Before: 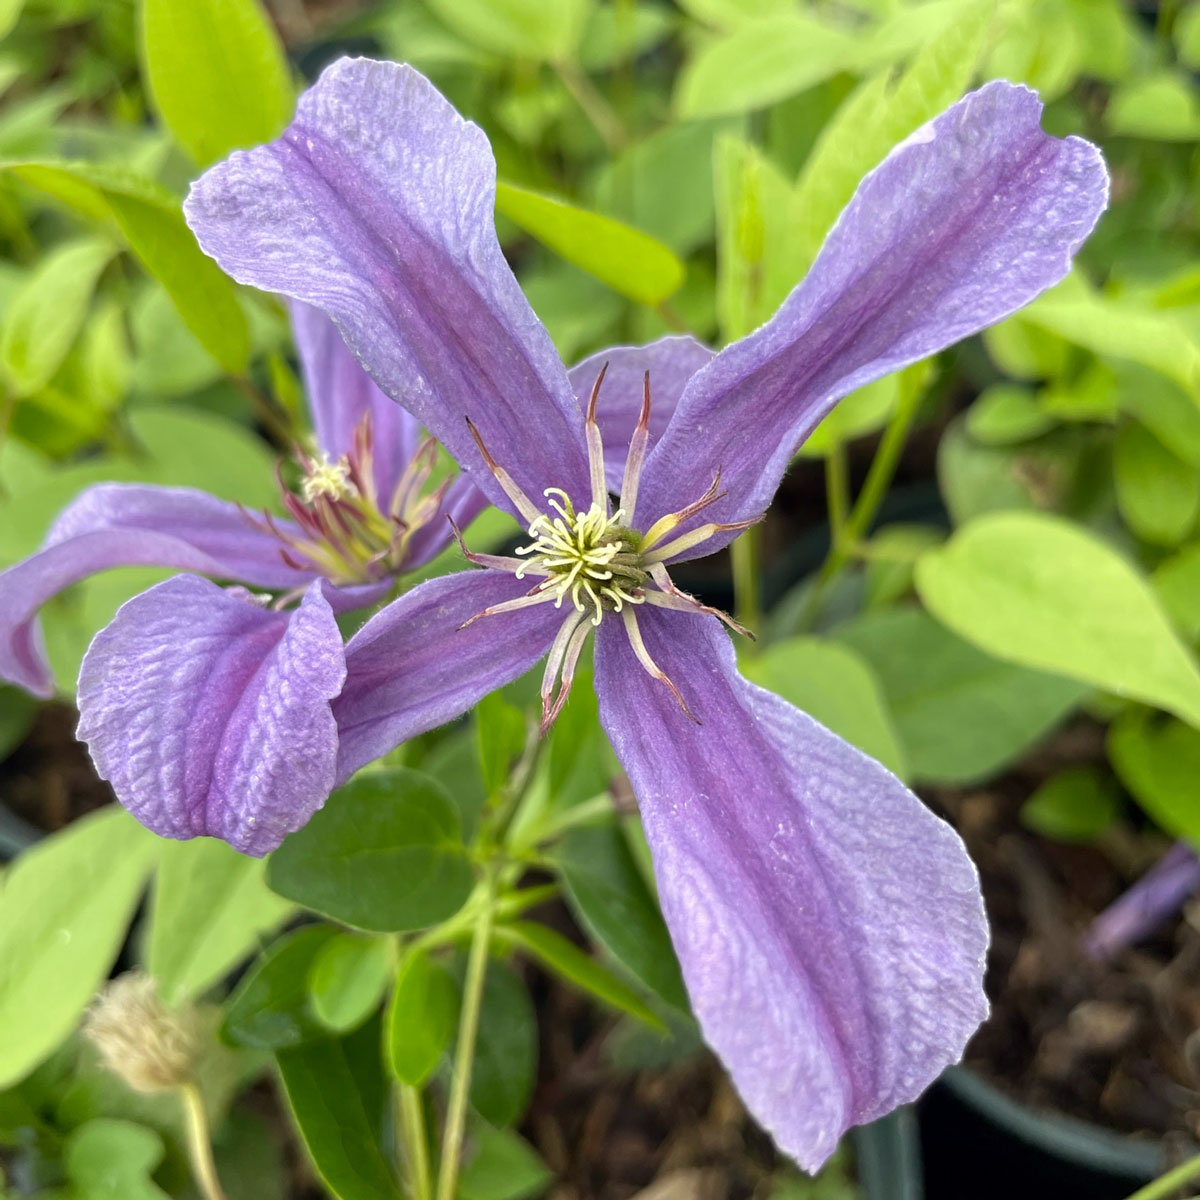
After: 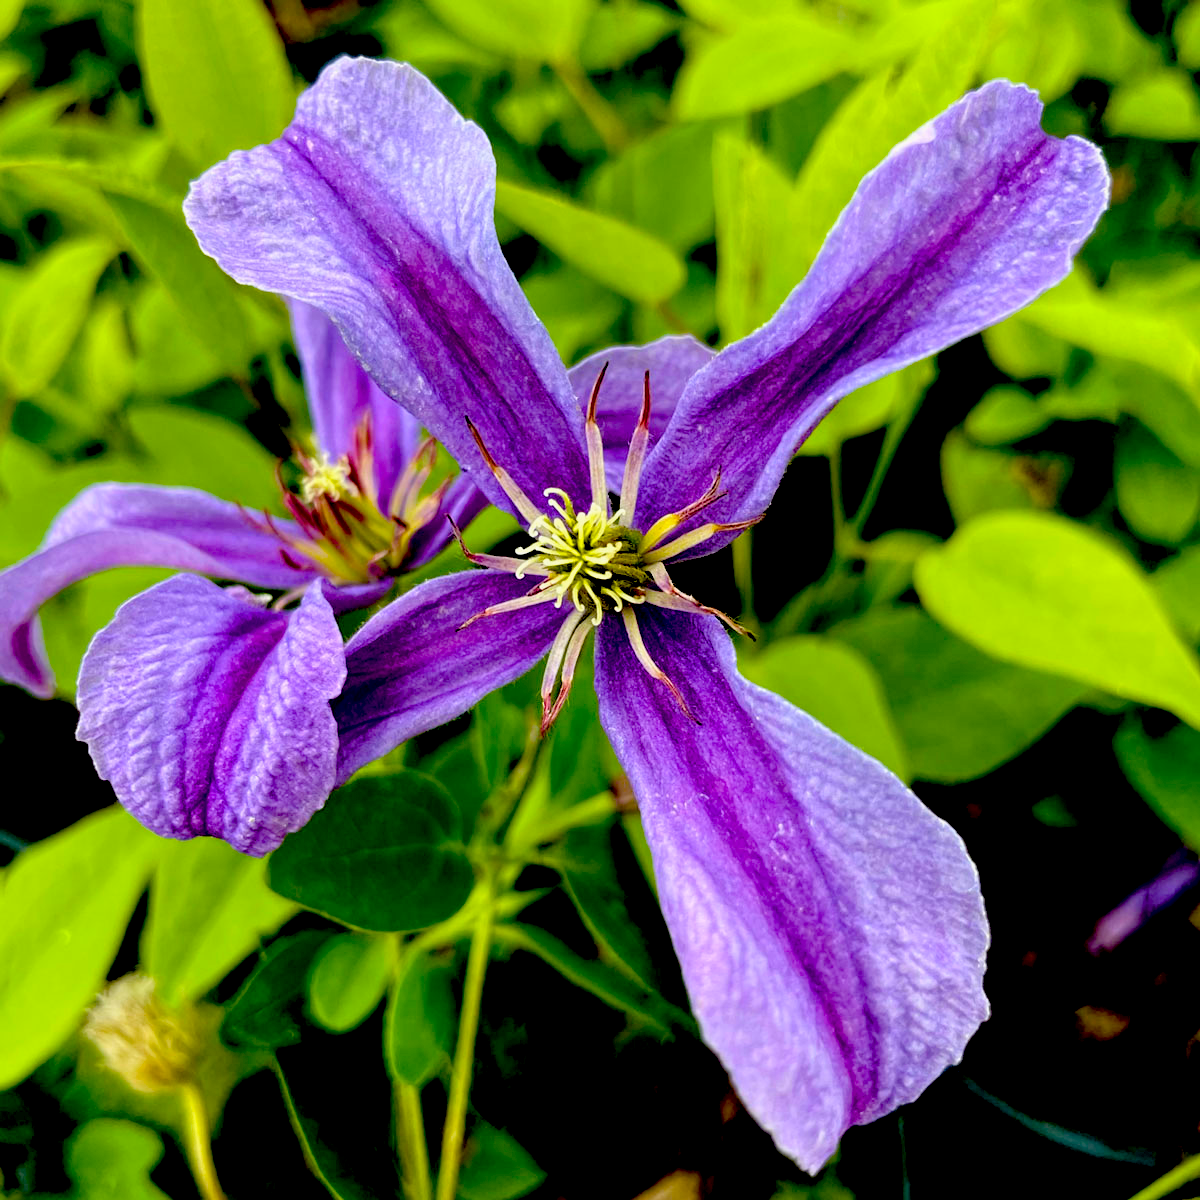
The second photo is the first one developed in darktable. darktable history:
exposure: black level correction 0.1, exposure -0.092 EV, compensate highlight preservation false
color balance rgb: linear chroma grading › global chroma 15%, perceptual saturation grading › global saturation 30%
base curve: curves: ch0 [(0, 0) (0.472, 0.508) (1, 1)]
